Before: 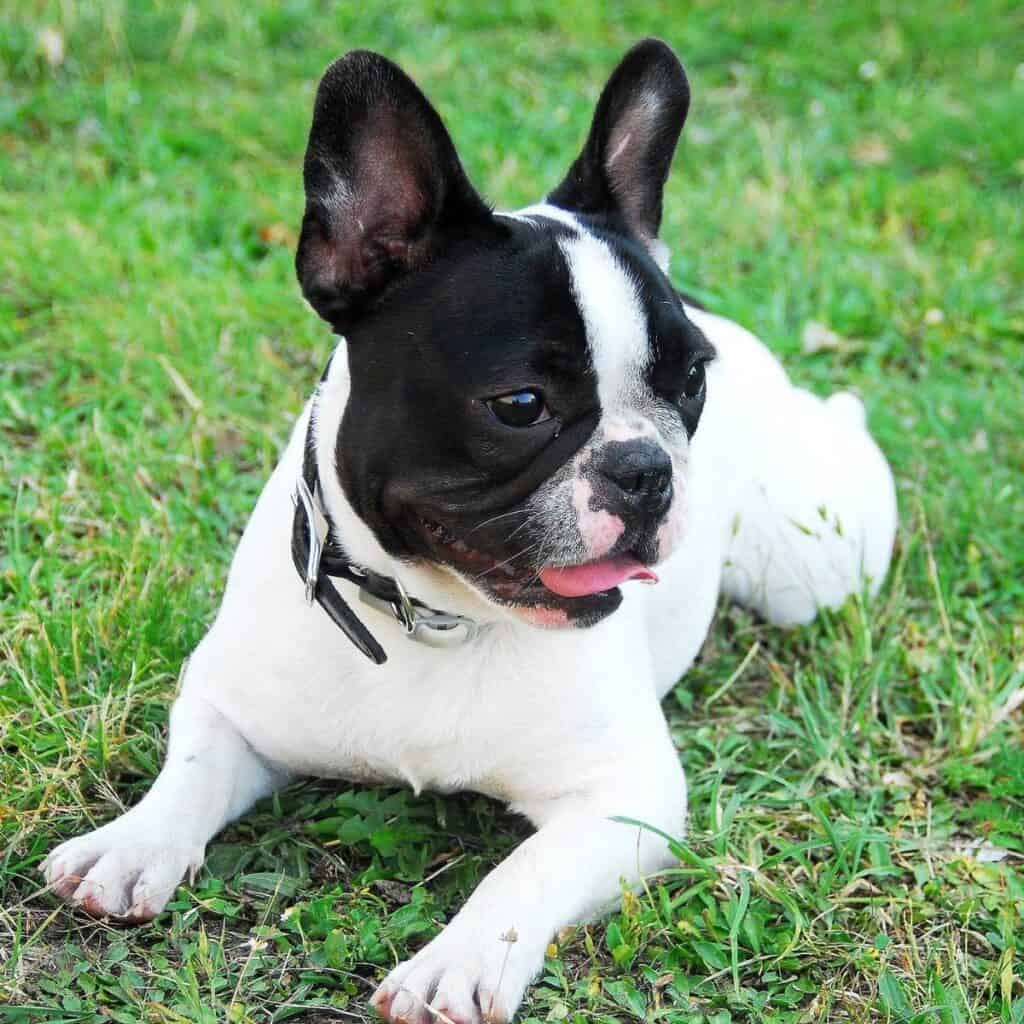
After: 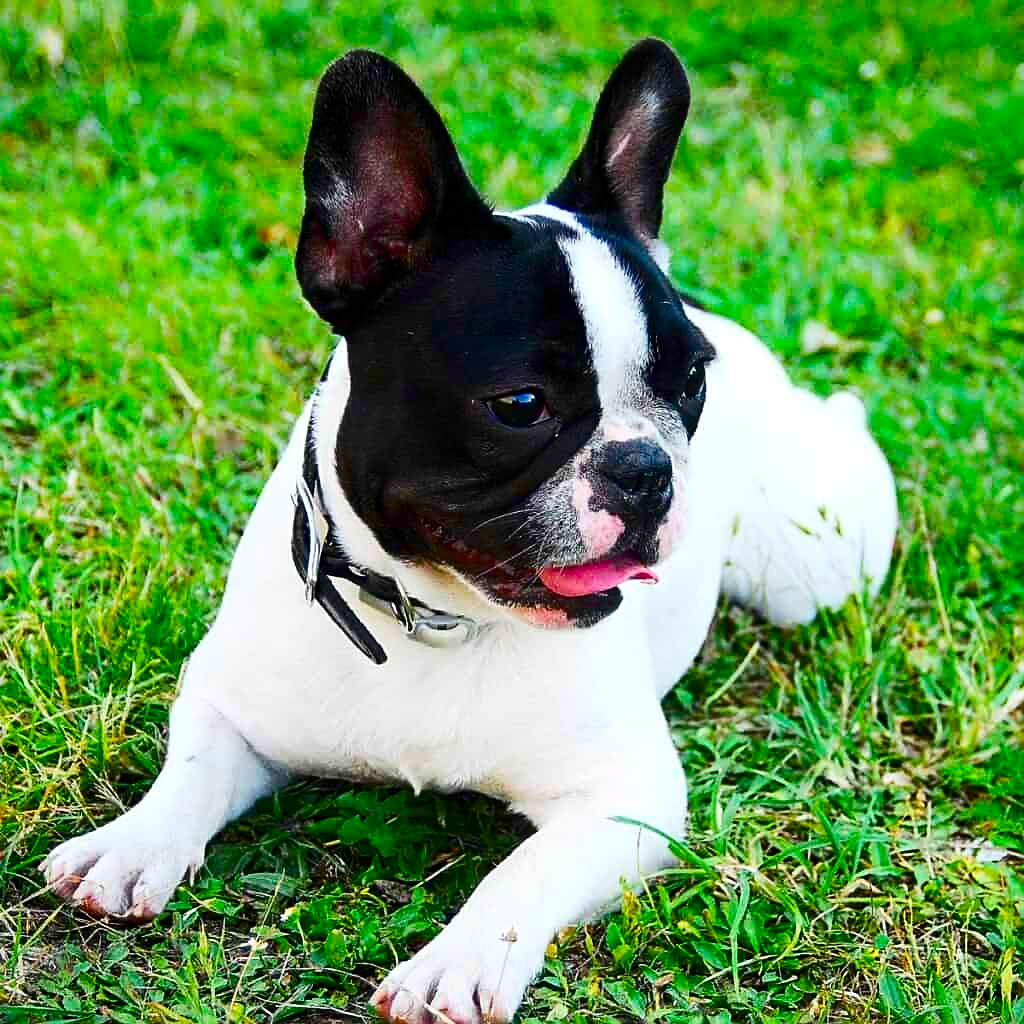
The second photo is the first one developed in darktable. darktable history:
color balance rgb: linear chroma grading › global chroma 40.272%, perceptual saturation grading › global saturation 20%, perceptual saturation grading › highlights -25.746%, perceptual saturation grading › shadows 25.093%
contrast brightness saturation: contrast 0.198, brightness -0.111, saturation 0.096
sharpen: on, module defaults
